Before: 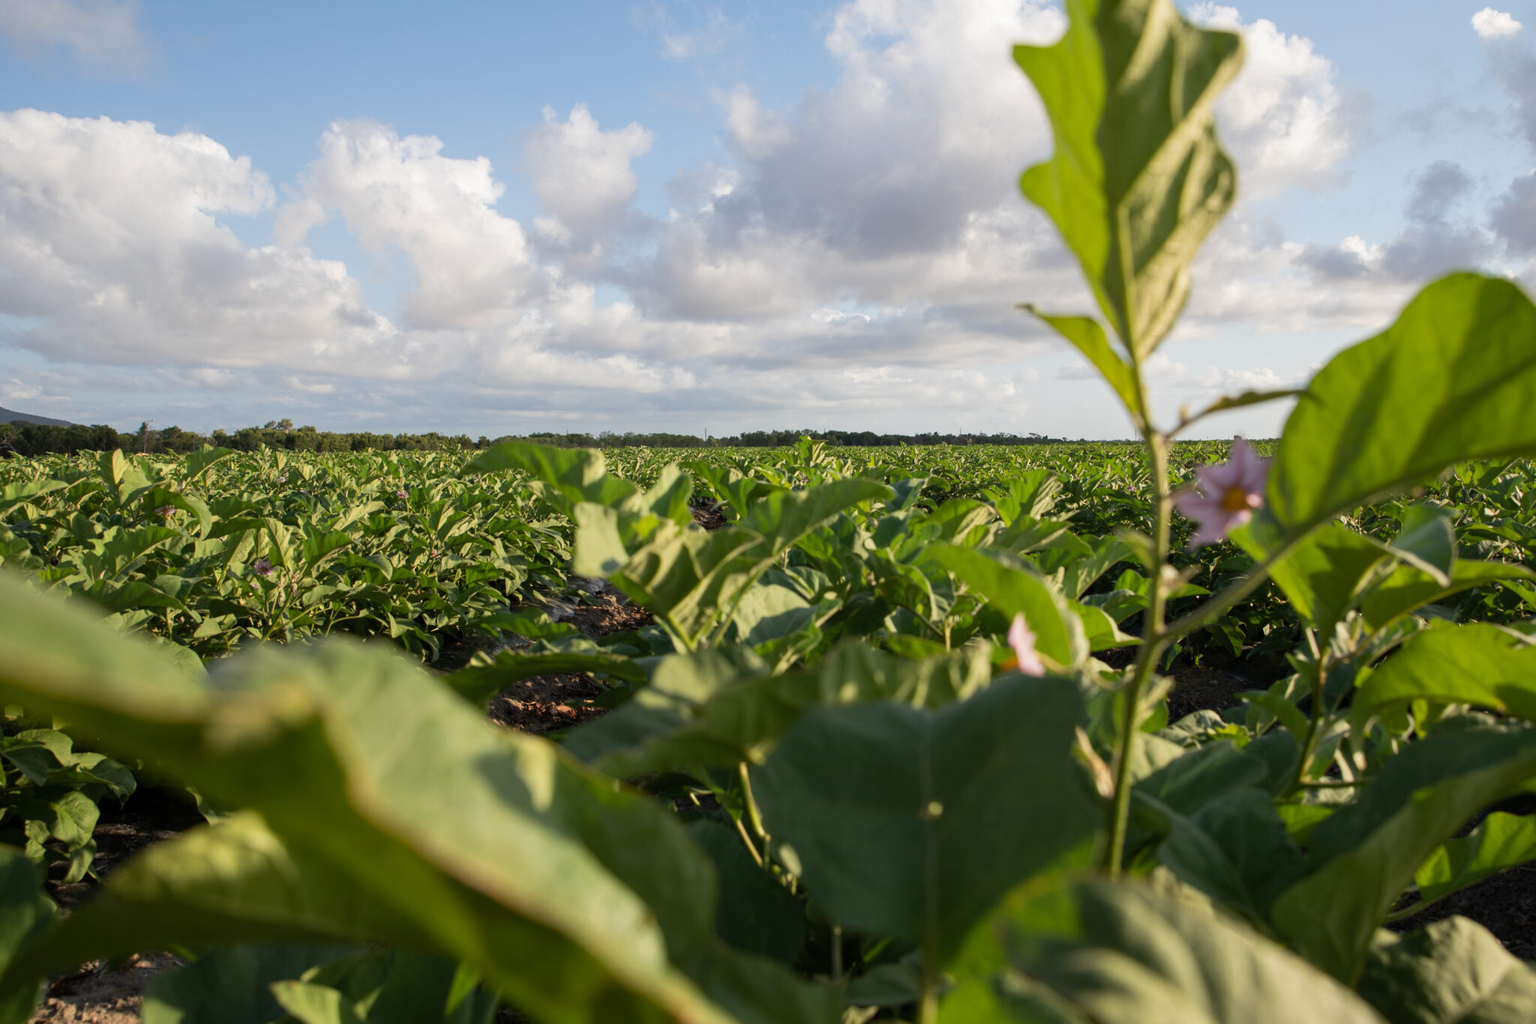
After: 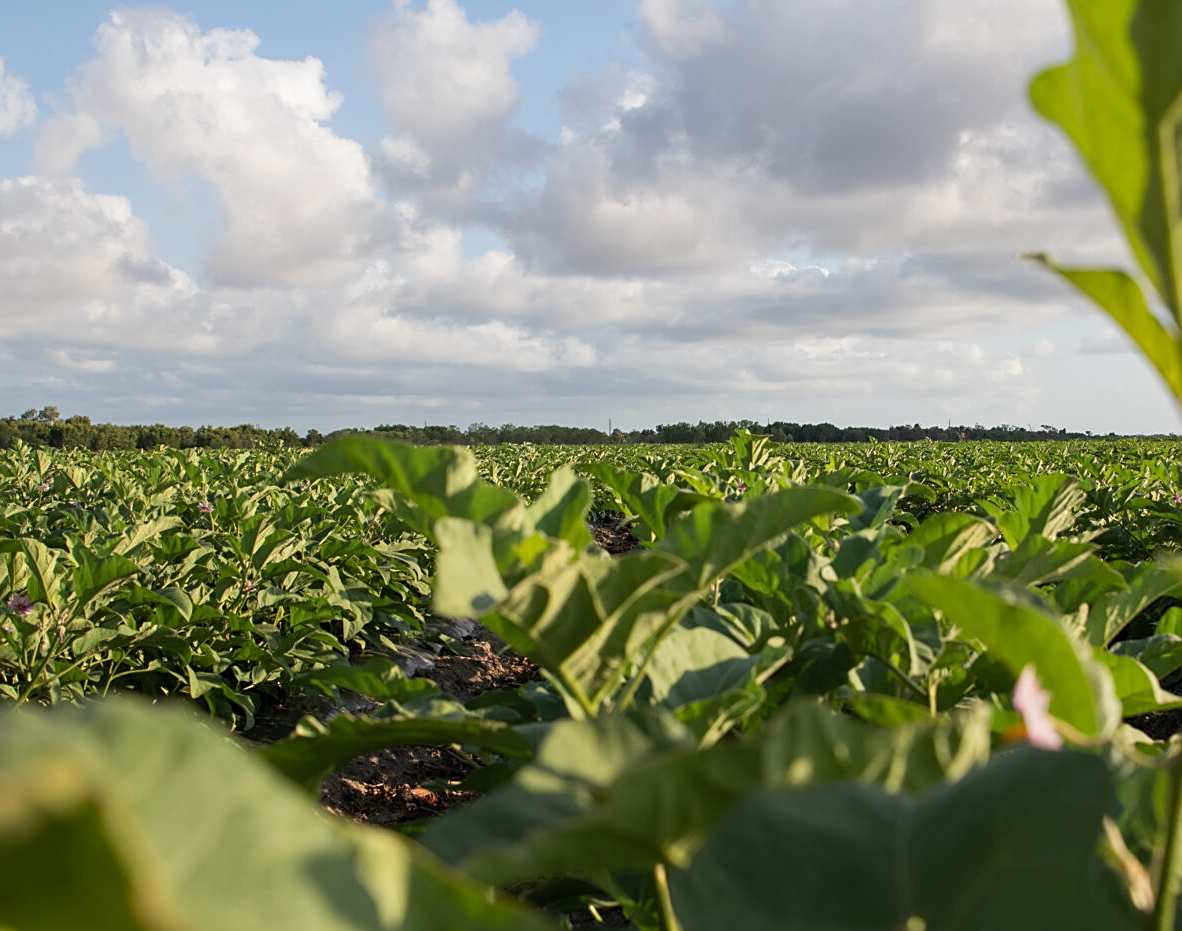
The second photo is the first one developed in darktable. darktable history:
crop: left 16.202%, top 11.208%, right 26.045%, bottom 20.557%
sharpen: on, module defaults
